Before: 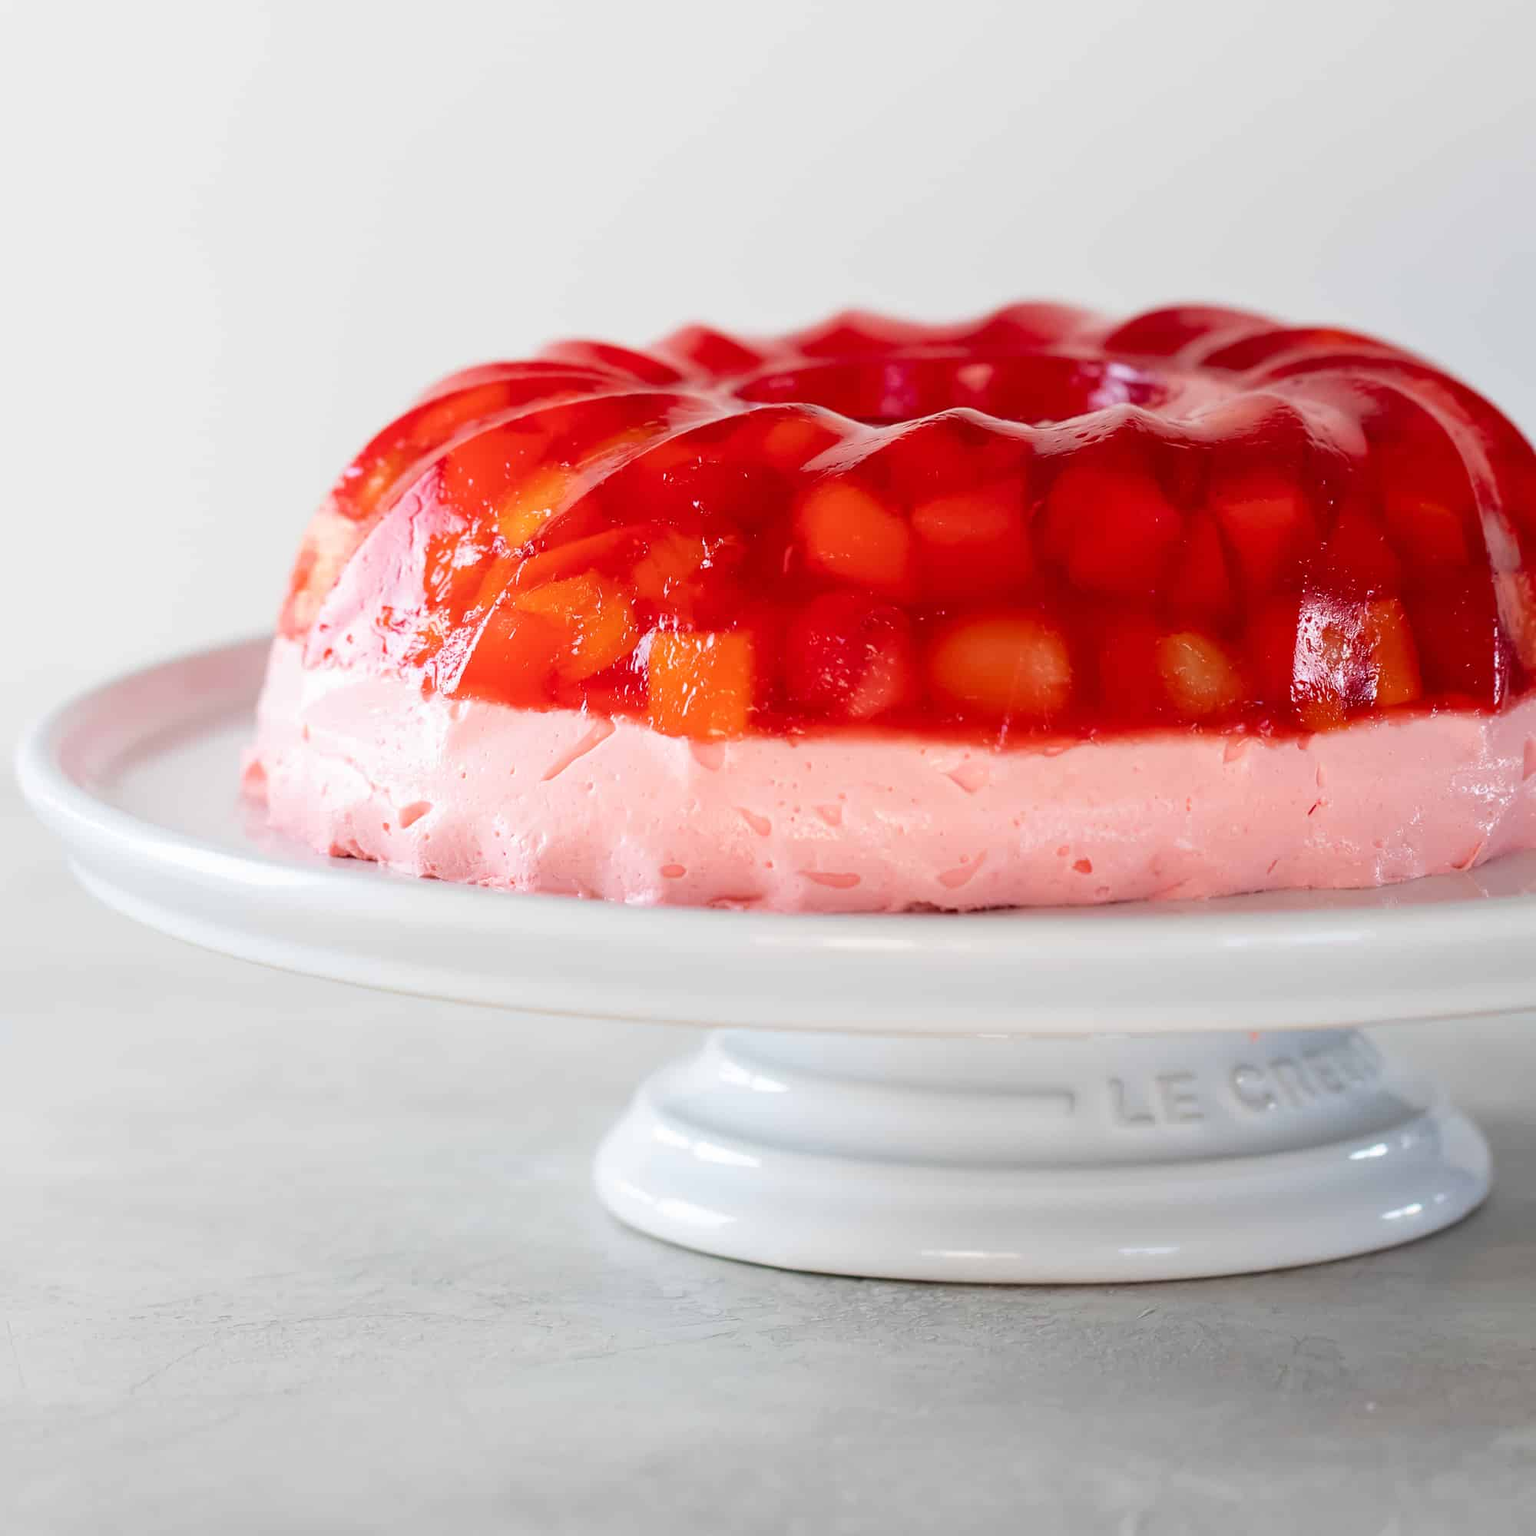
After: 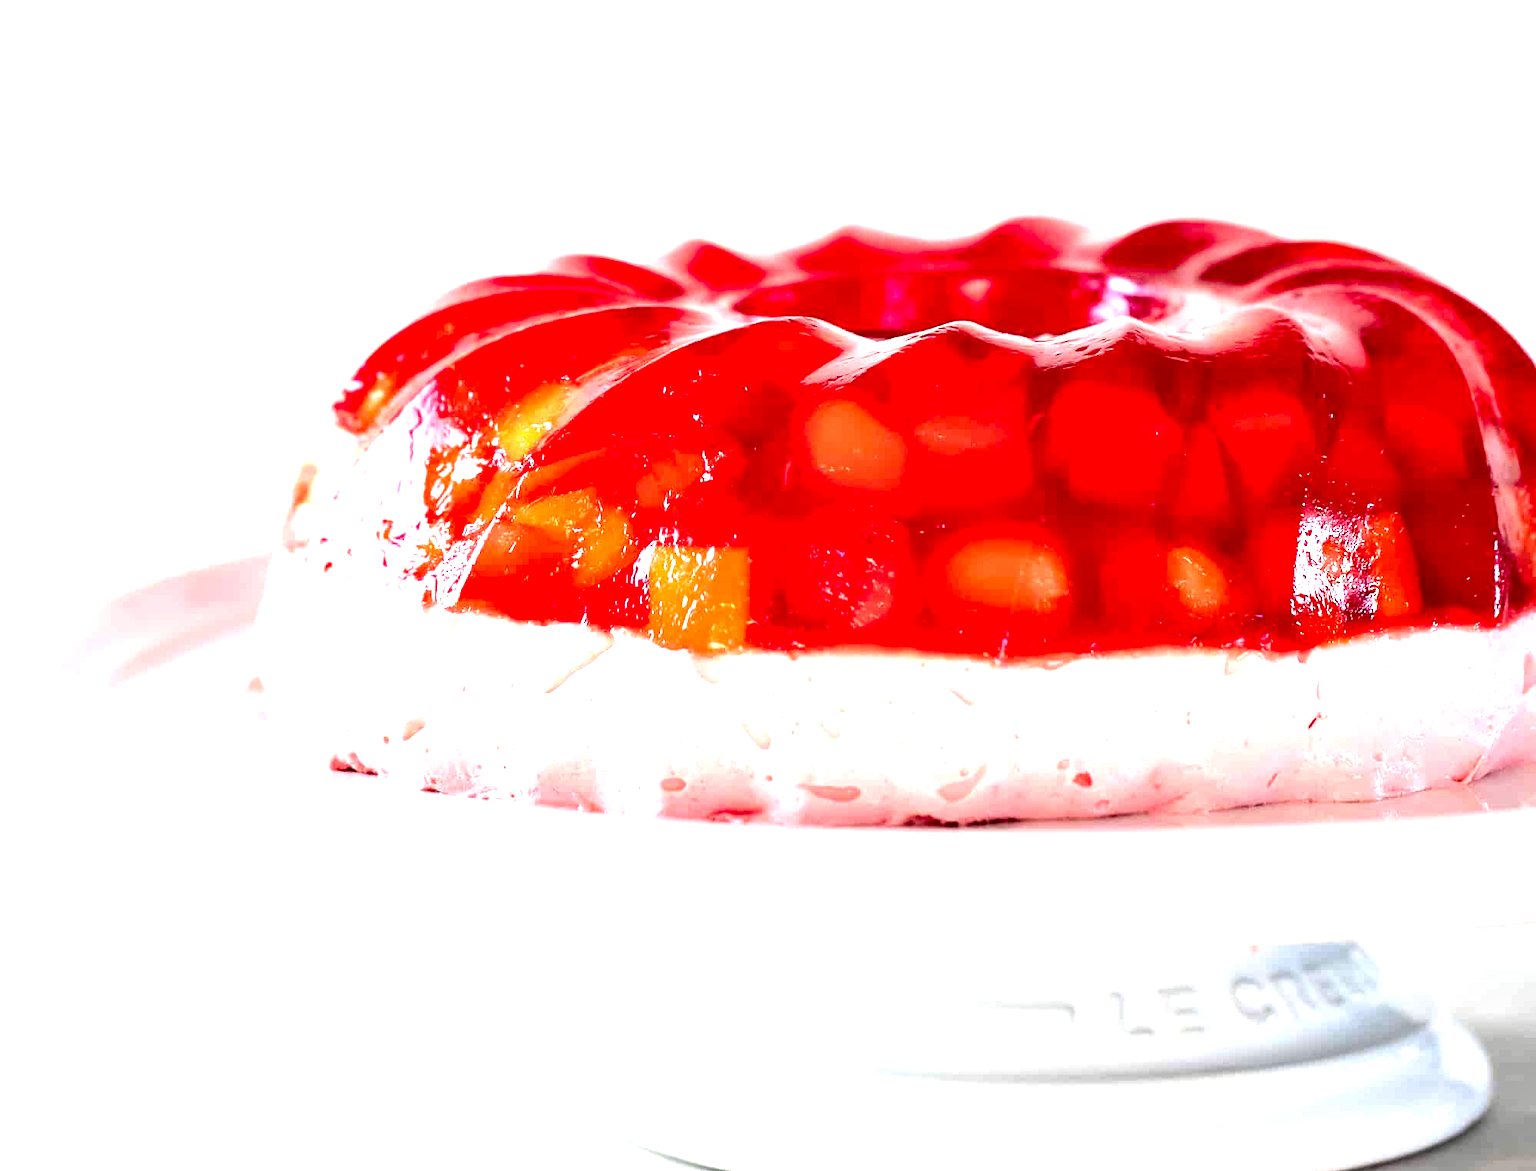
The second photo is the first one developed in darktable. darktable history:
contrast equalizer: y [[0.6 ×6], [0.55 ×6], [0 ×6], [0 ×6], [0 ×6]]
exposure: black level correction 0.001, exposure 1.311 EV, compensate highlight preservation false
crop: top 5.686%, bottom 18.037%
